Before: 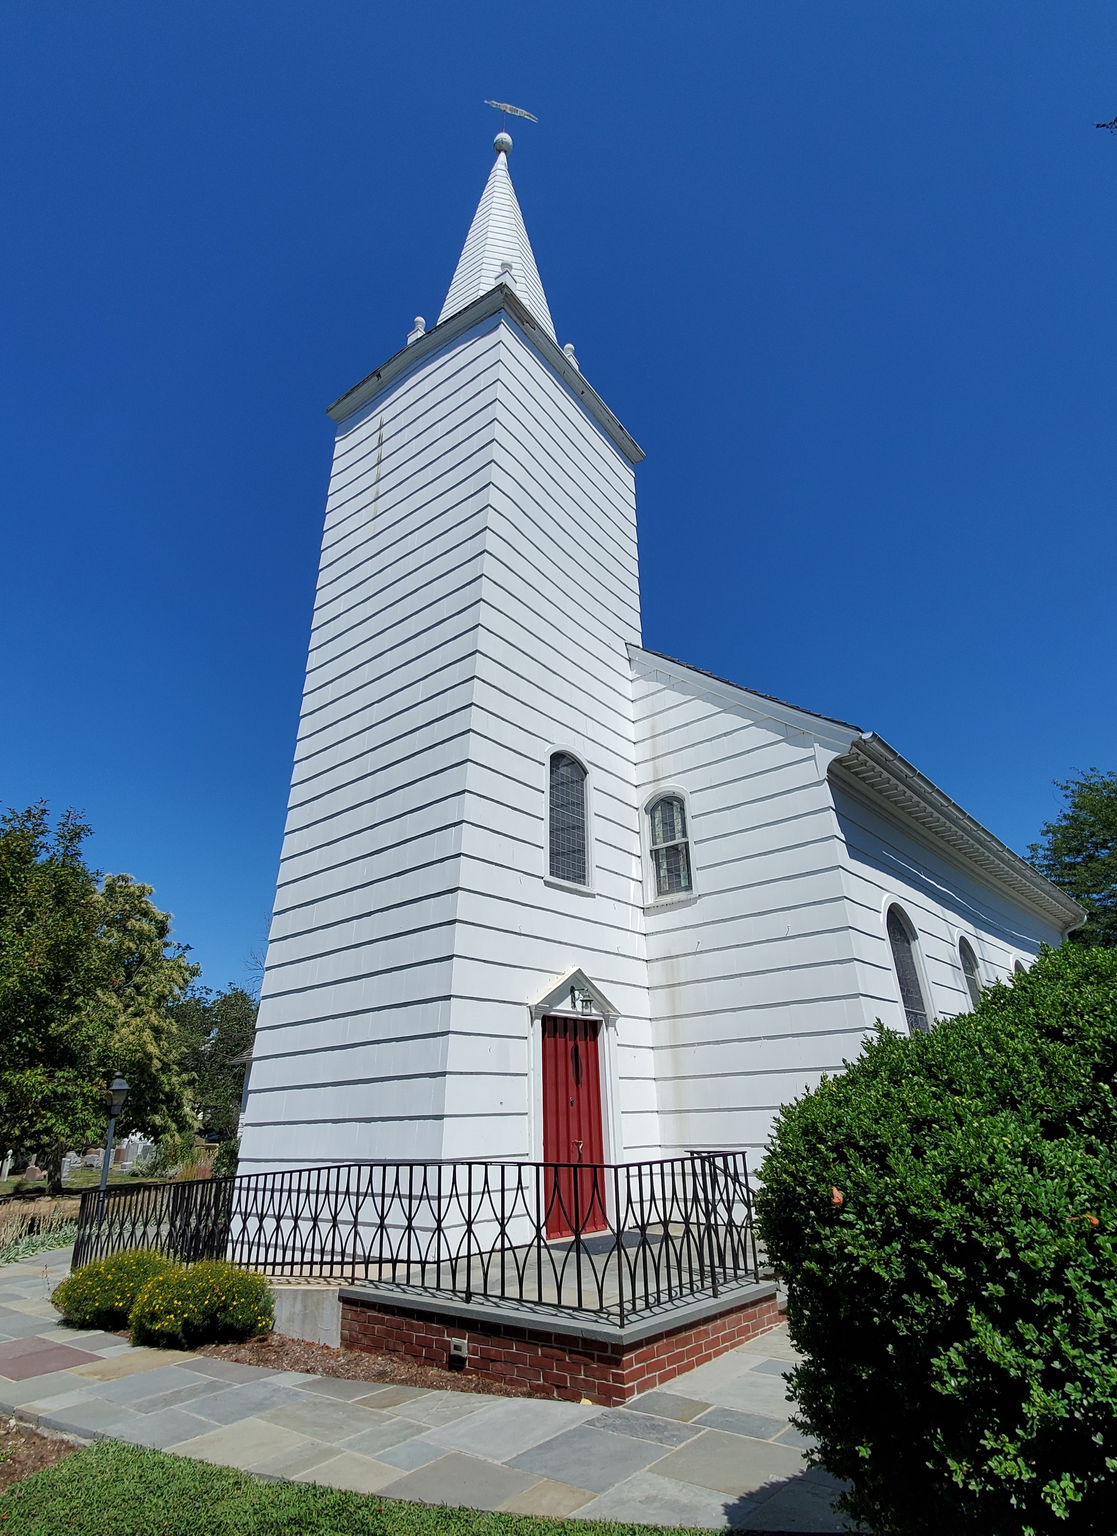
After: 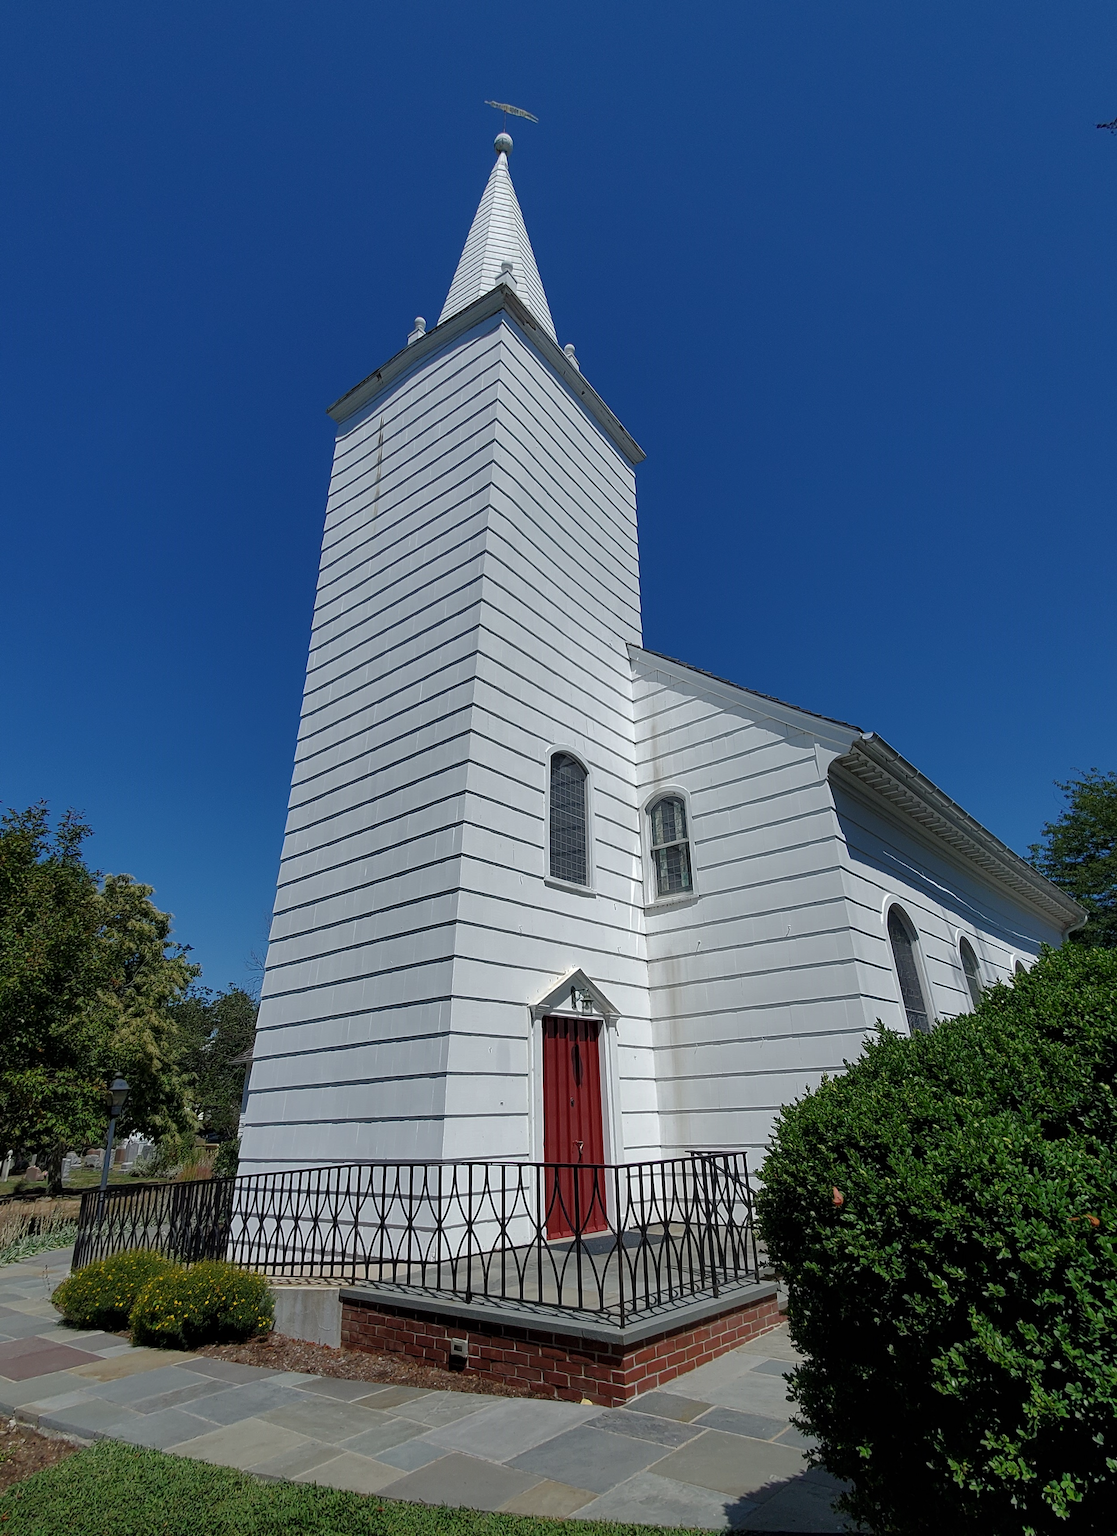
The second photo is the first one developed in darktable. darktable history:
base curve: curves: ch0 [(0, 0) (0.595, 0.418) (1, 1)]
